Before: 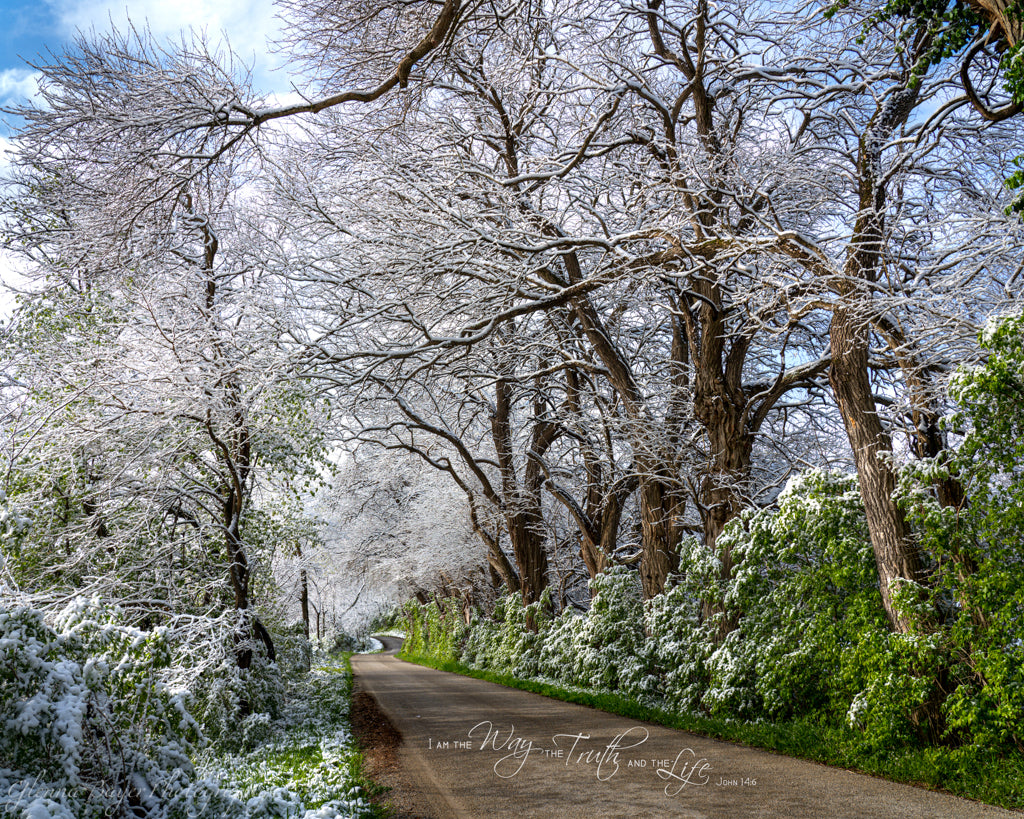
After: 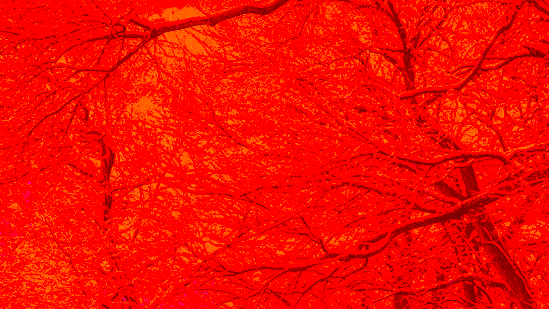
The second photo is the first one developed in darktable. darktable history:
color correction: highlights a* -39.68, highlights b* -40, shadows a* -40, shadows b* -40, saturation -3
crop: left 10.121%, top 10.631%, right 36.218%, bottom 51.526%
